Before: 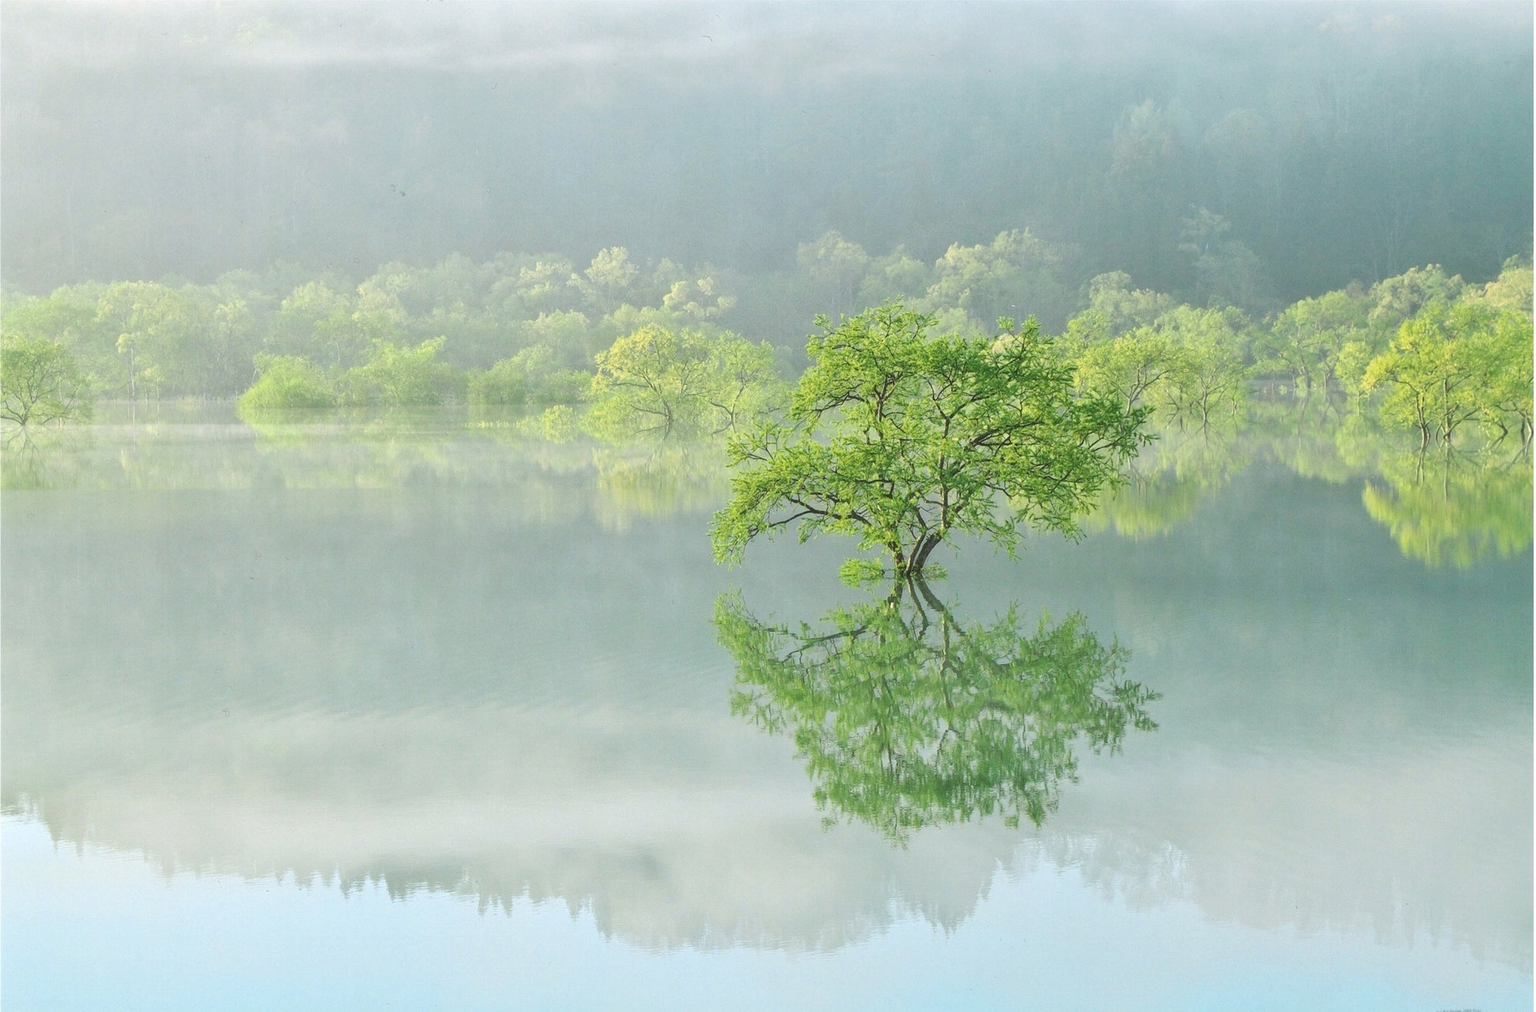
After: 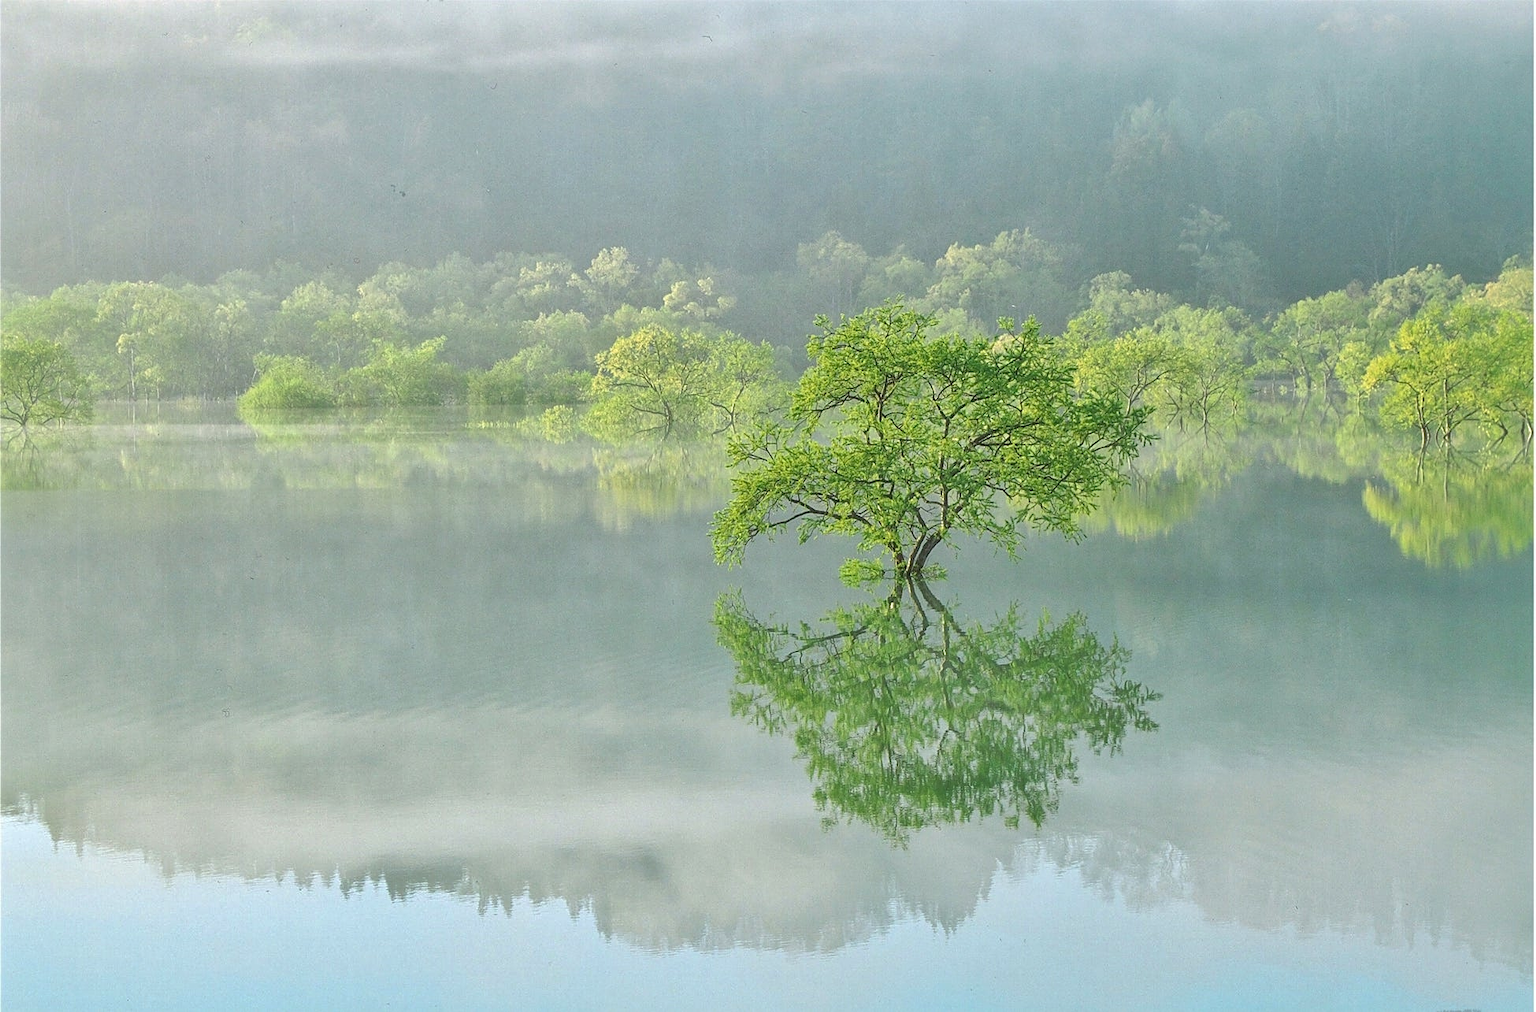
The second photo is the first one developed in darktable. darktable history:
local contrast: detail 110%
sharpen: on, module defaults
shadows and highlights: on, module defaults
